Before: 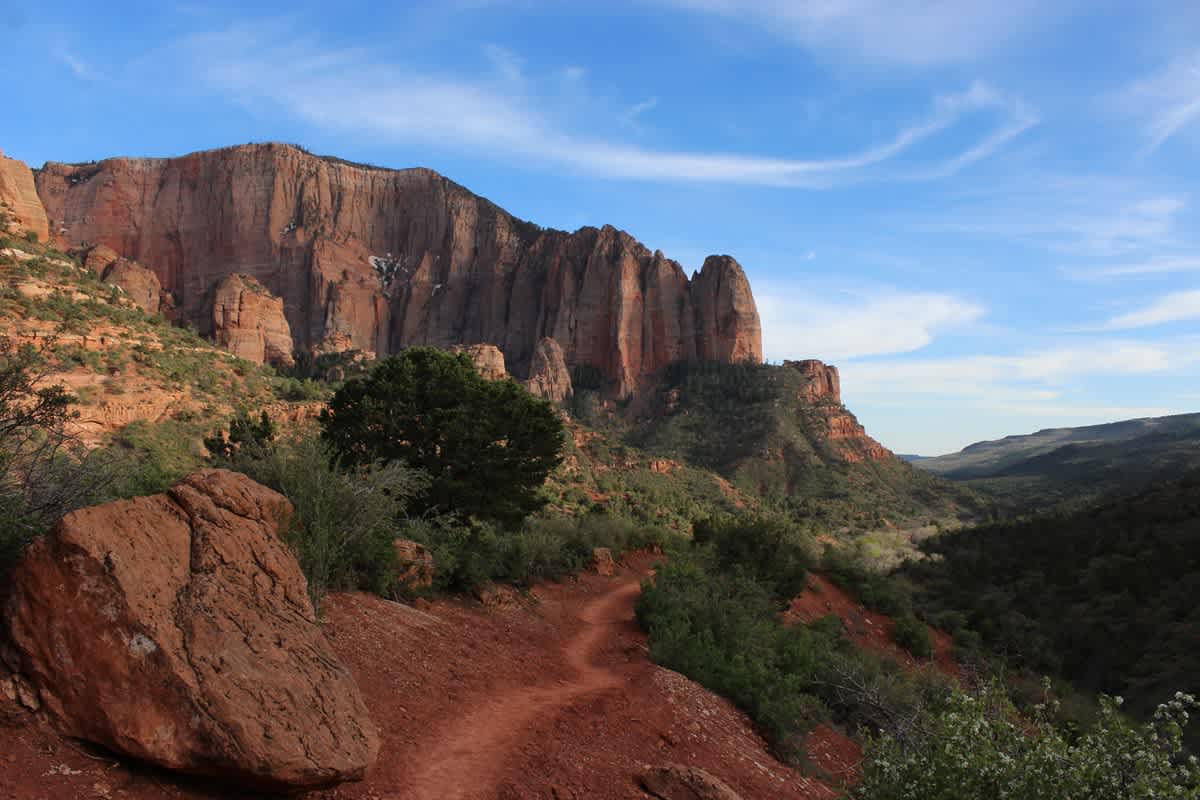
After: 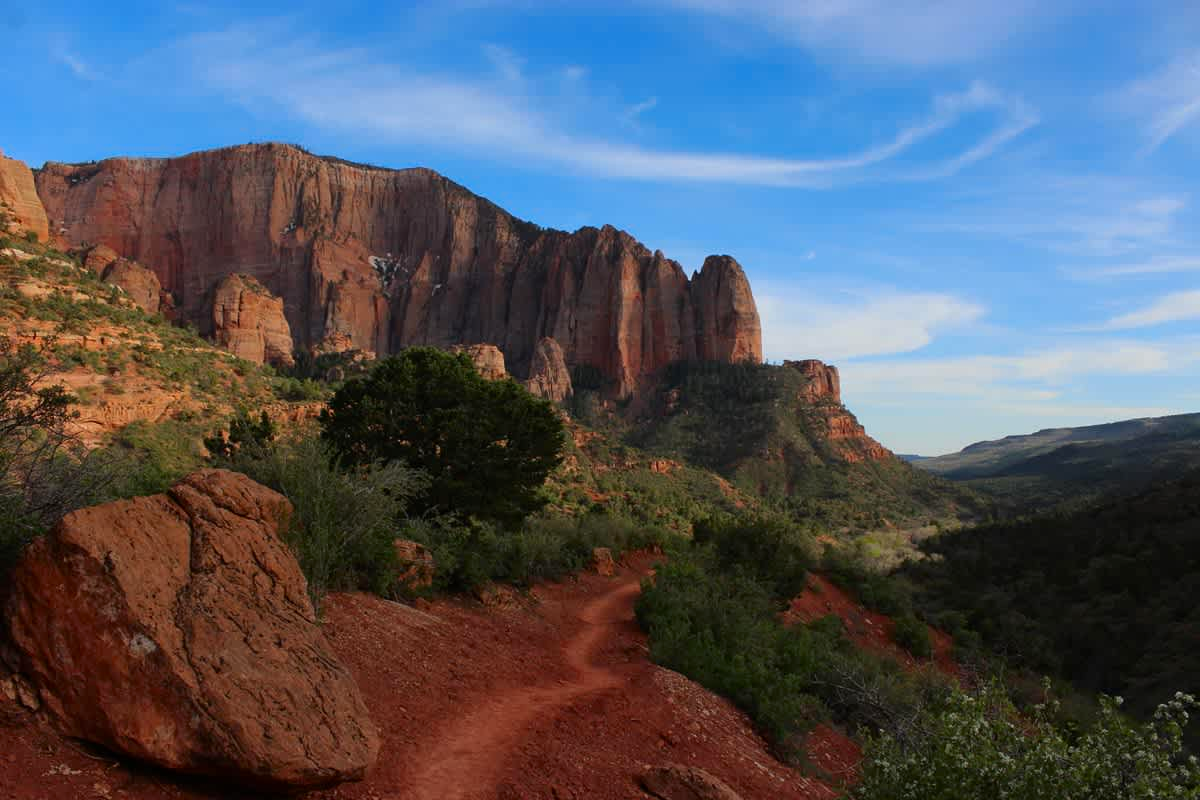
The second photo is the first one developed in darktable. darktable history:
contrast brightness saturation: contrast 0.088, saturation 0.275
exposure: exposure -0.358 EV, compensate highlight preservation false
